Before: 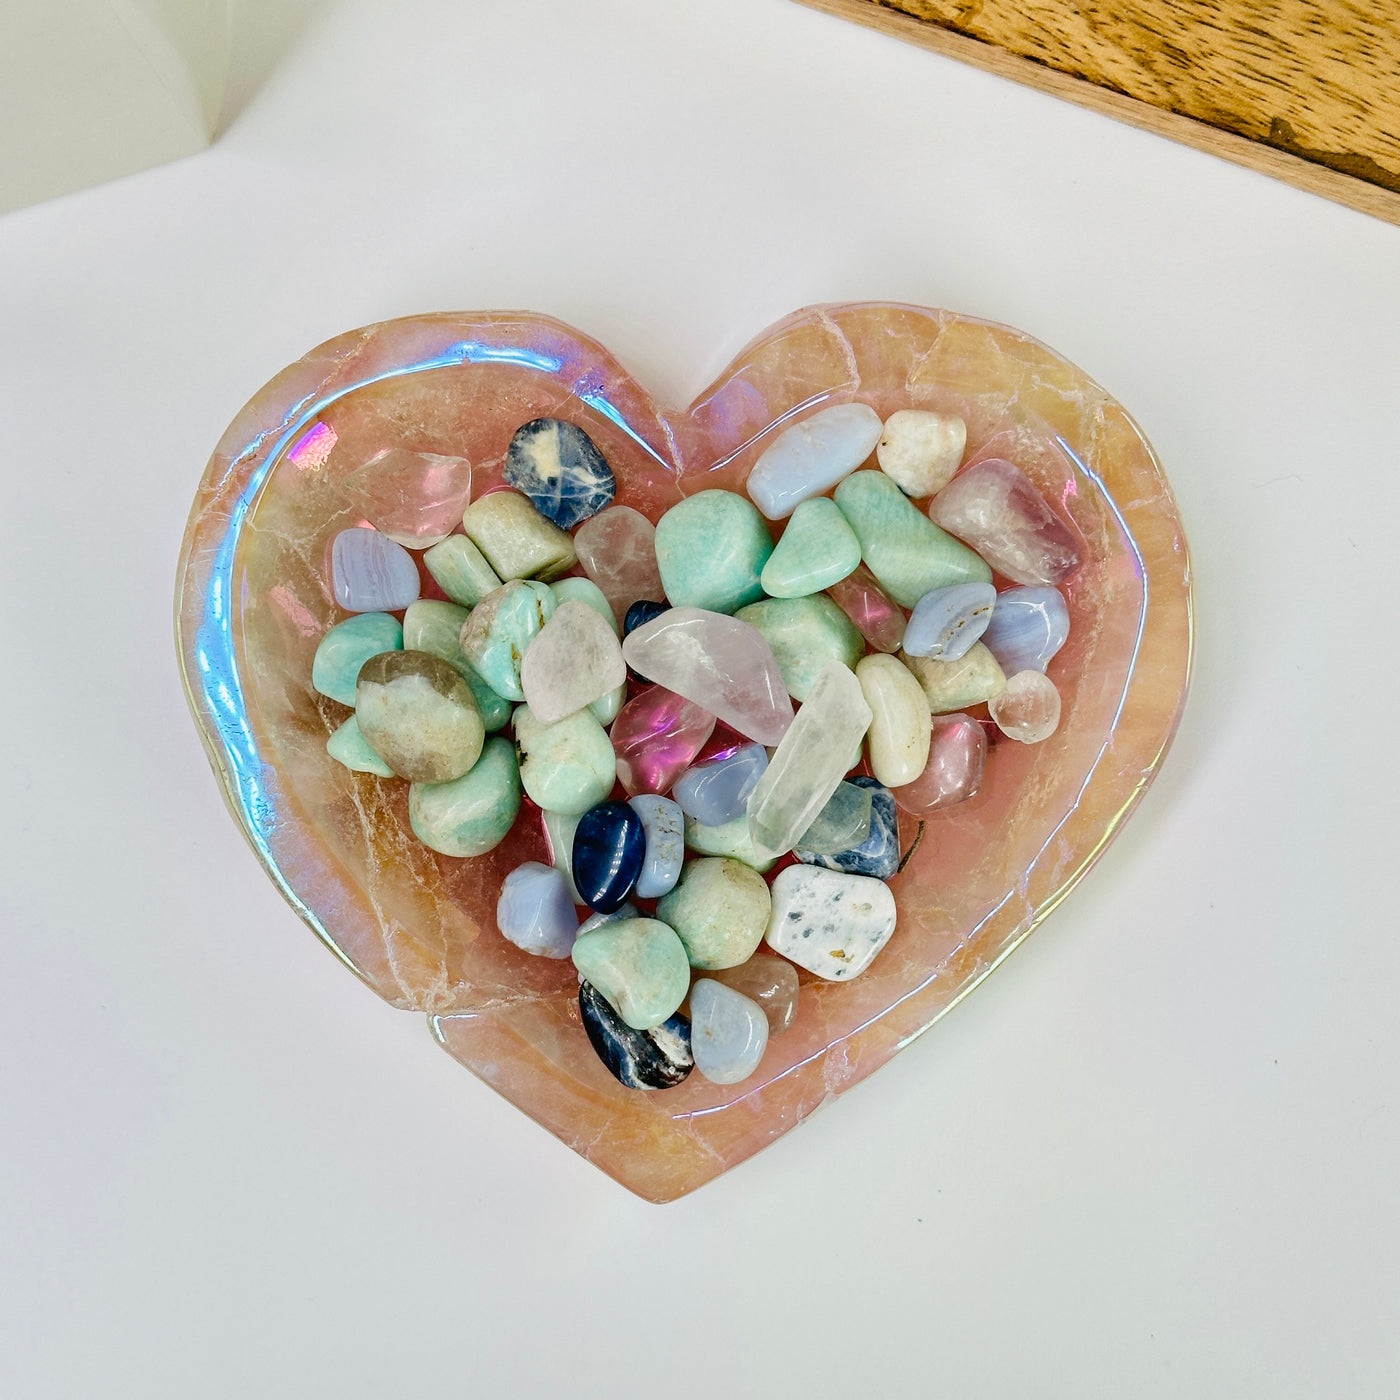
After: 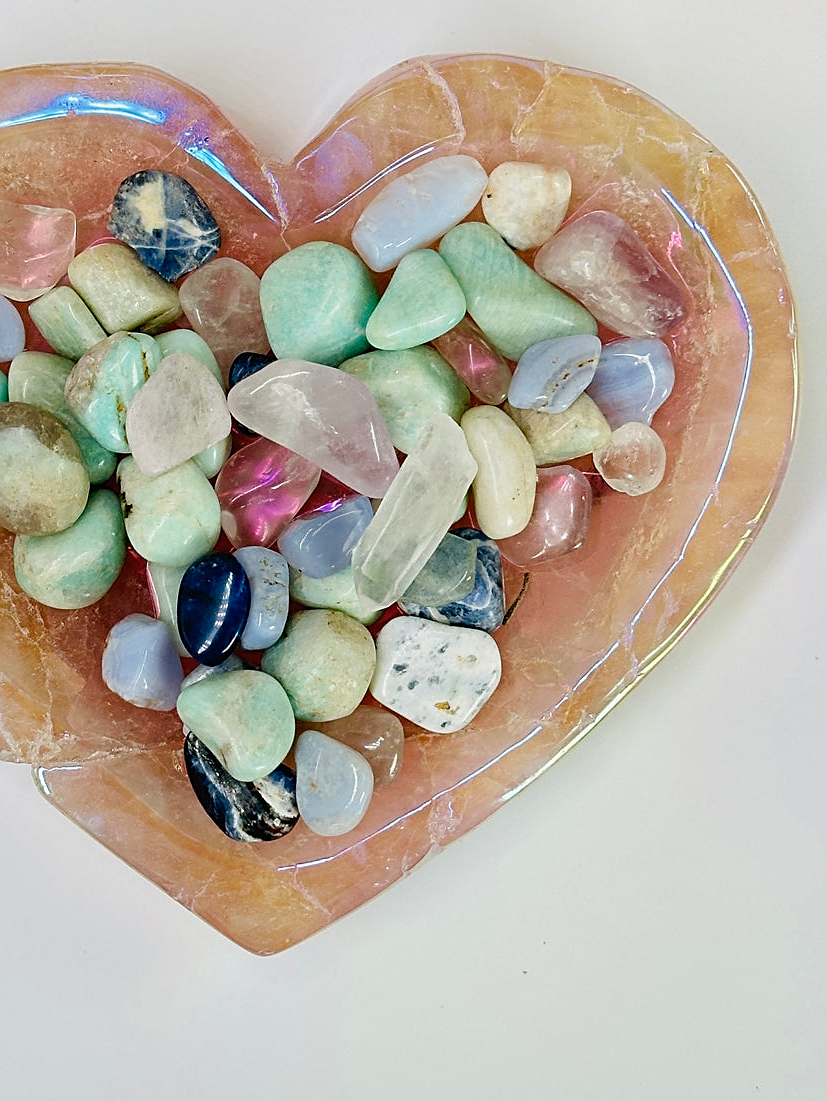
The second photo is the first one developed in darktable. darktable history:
crop and rotate: left 28.256%, top 17.734%, right 12.656%, bottom 3.573%
color zones: curves: ch0 [(0, 0.5) (0.143, 0.5) (0.286, 0.5) (0.429, 0.5) (0.62, 0.489) (0.714, 0.445) (0.844, 0.496) (1, 0.5)]; ch1 [(0, 0.5) (0.143, 0.5) (0.286, 0.5) (0.429, 0.5) (0.571, 0.5) (0.714, 0.523) (0.857, 0.5) (1, 0.5)]
sharpen: on, module defaults
